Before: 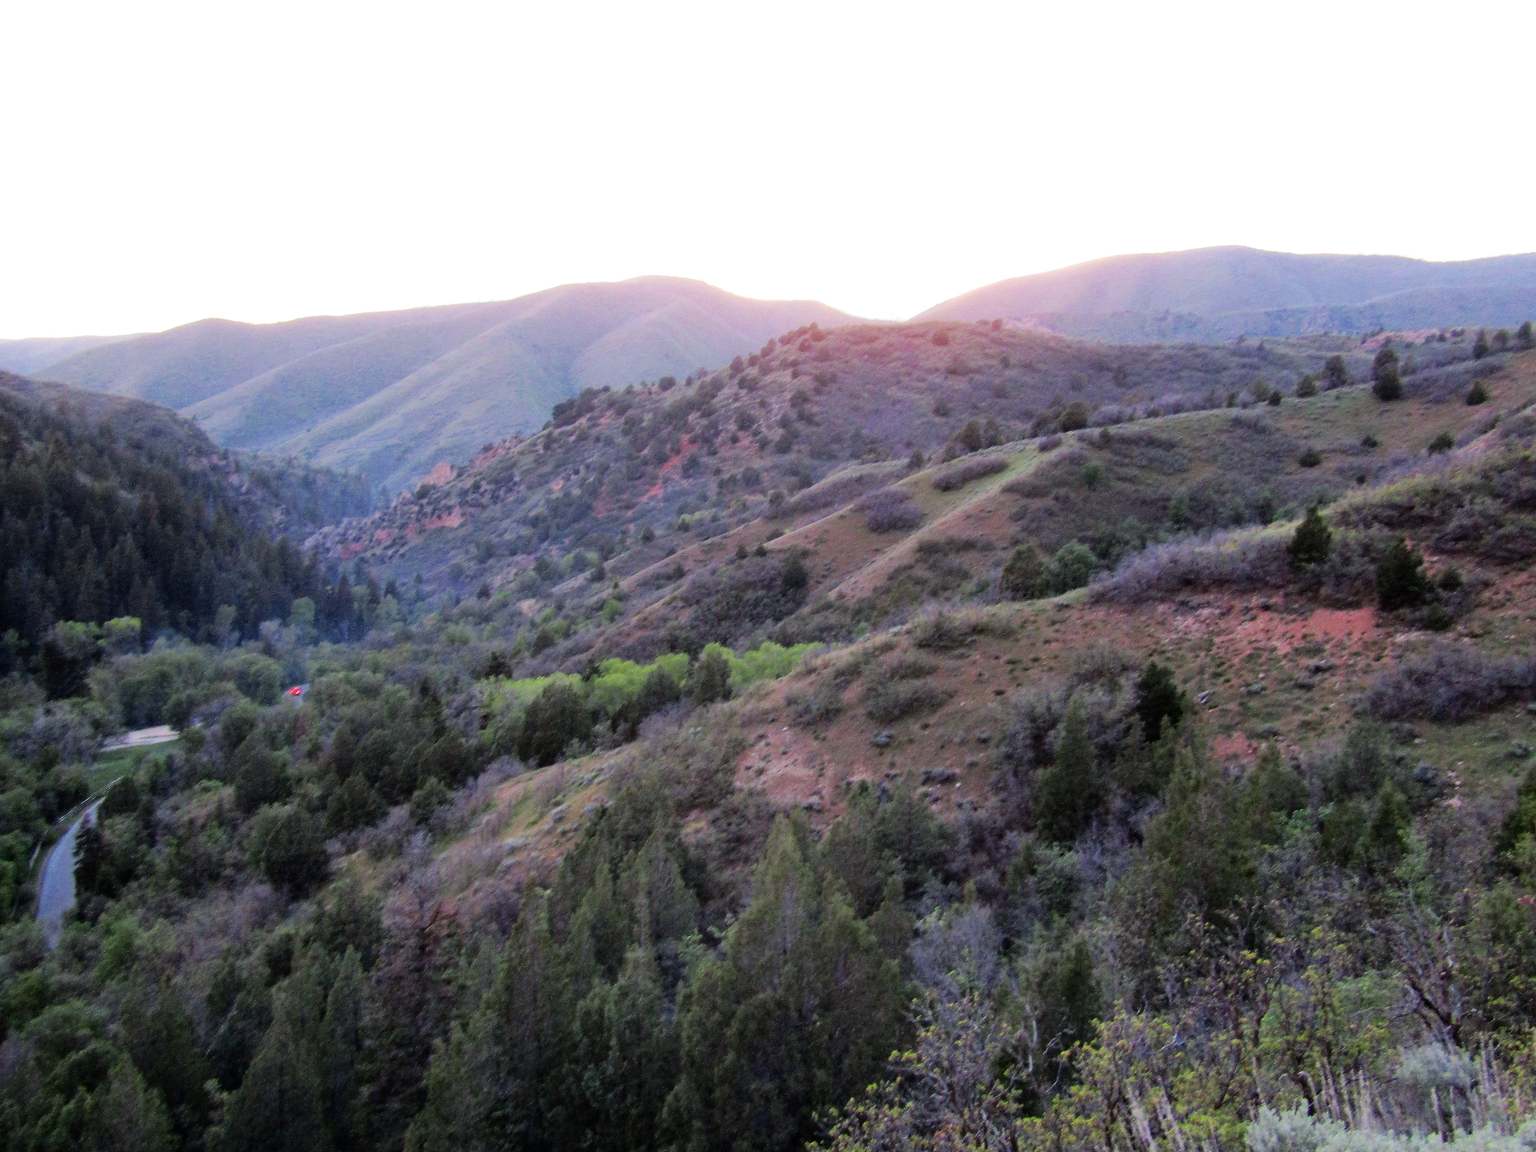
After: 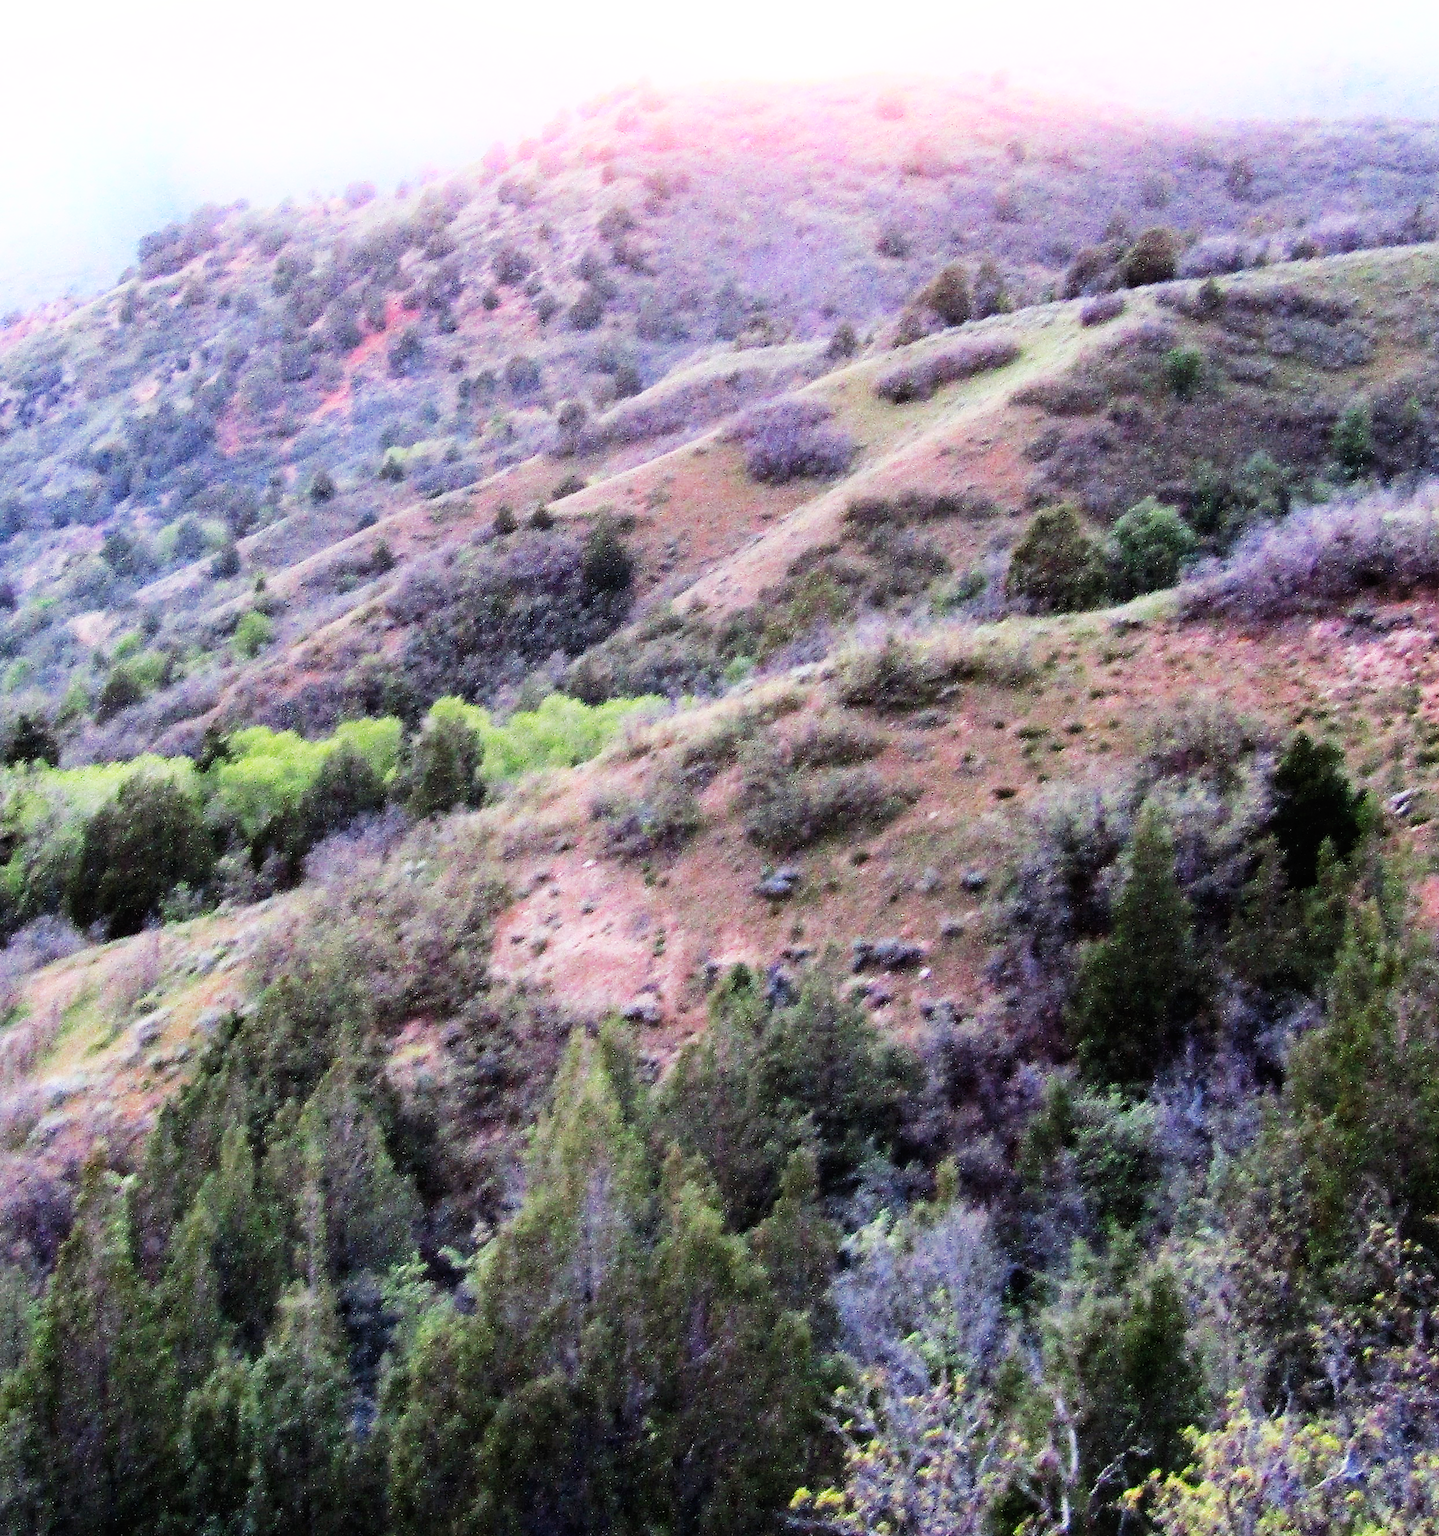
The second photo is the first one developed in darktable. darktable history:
crop: left 31.379%, top 24.658%, right 20.326%, bottom 6.628%
base curve: curves: ch0 [(0, 0) (0.007, 0.004) (0.027, 0.03) (0.046, 0.07) (0.207, 0.54) (0.442, 0.872) (0.673, 0.972) (1, 1)], preserve colors none
shadows and highlights: shadows -23.08, highlights 46.15, soften with gaussian
bloom: size 15%, threshold 97%, strength 7%
